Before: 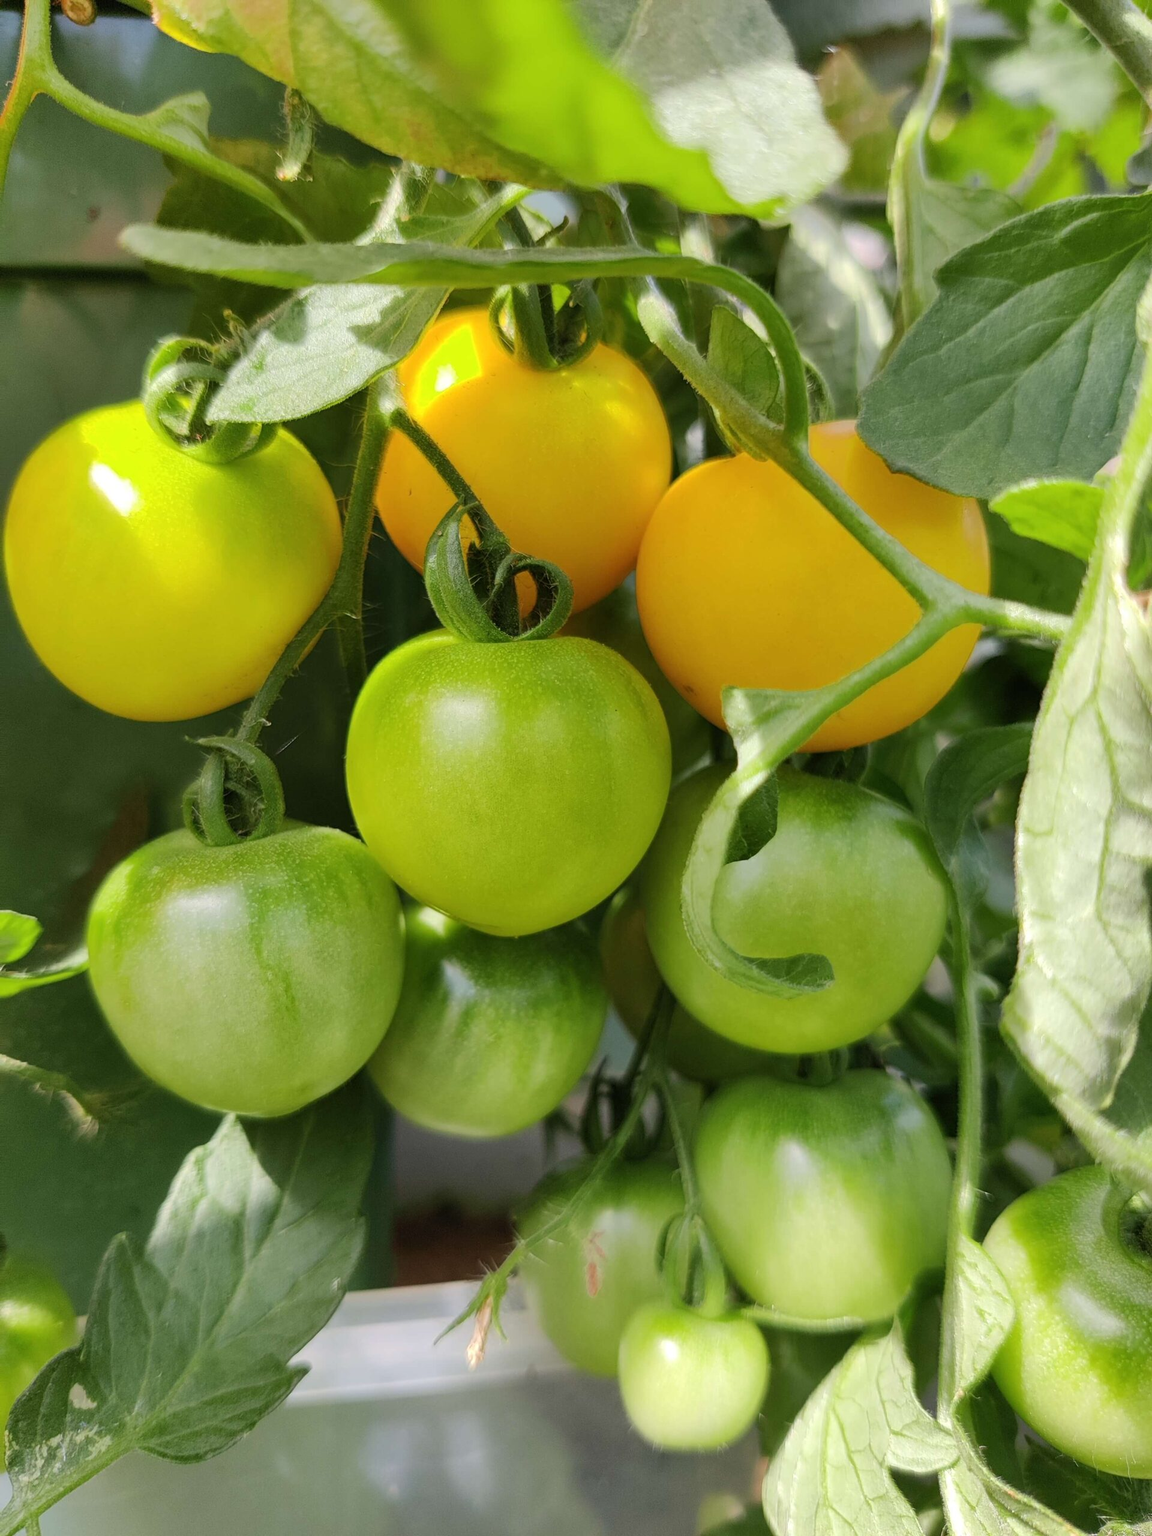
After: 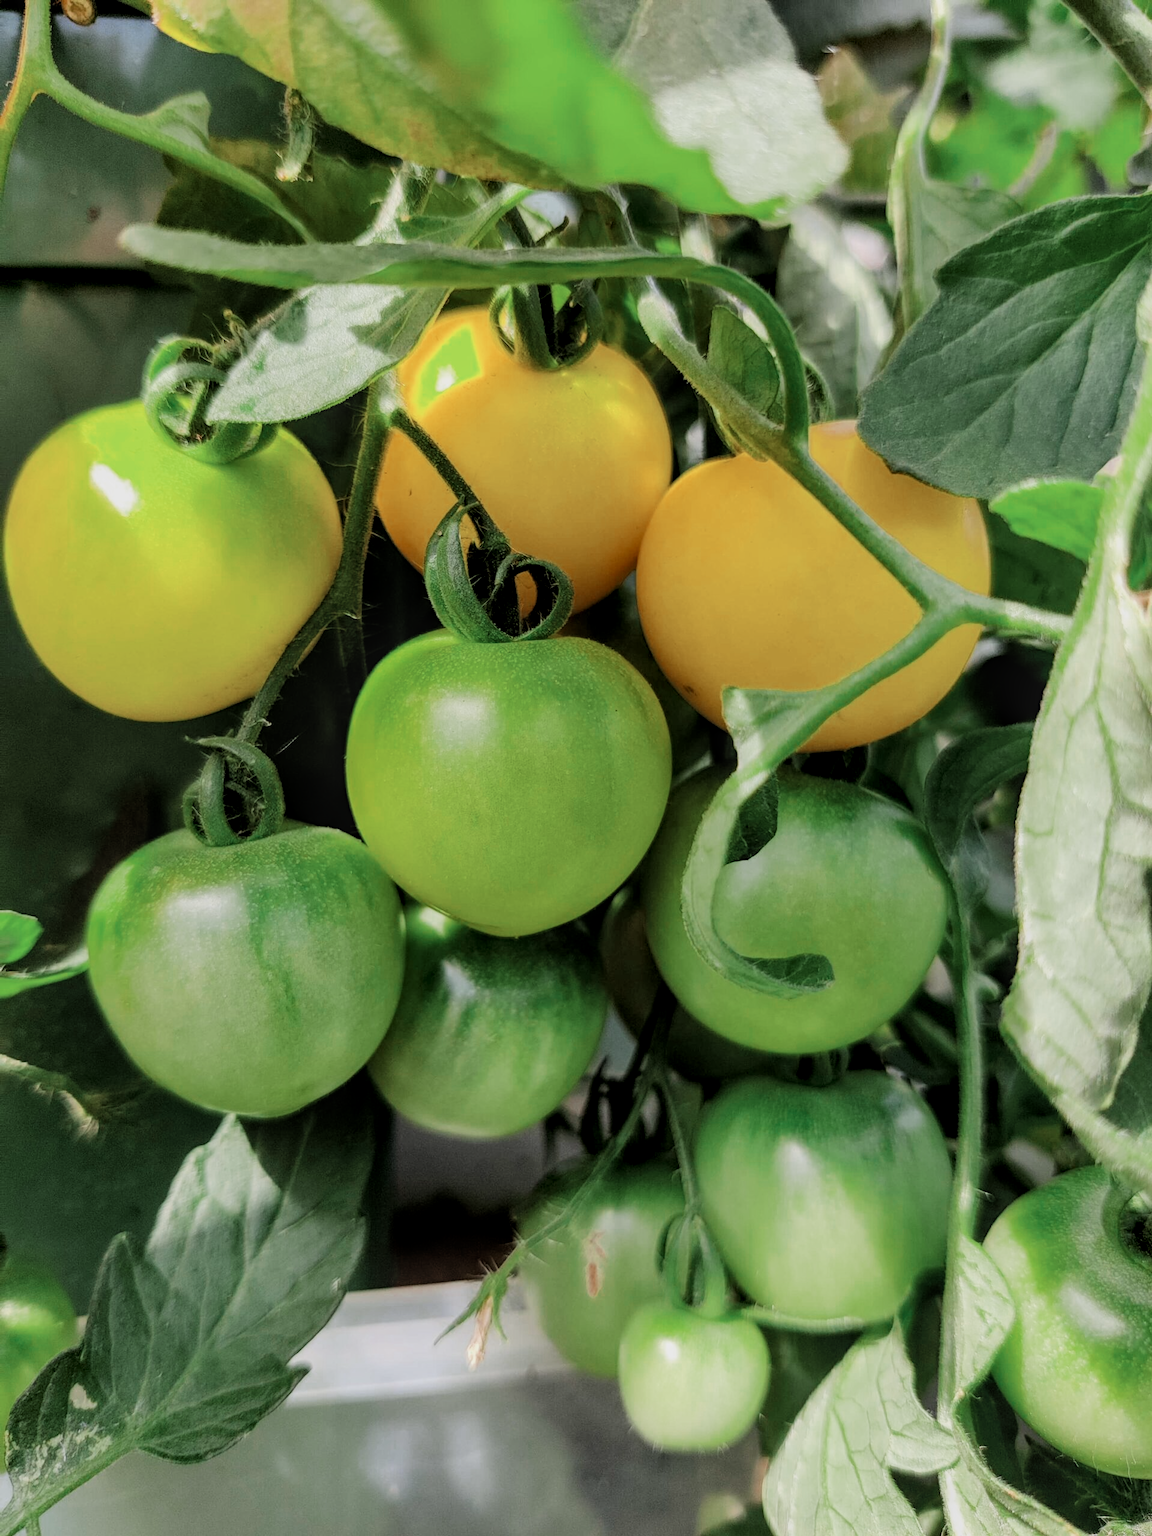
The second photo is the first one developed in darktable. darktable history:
filmic rgb: black relative exposure -5 EV, hardness 2.88, contrast 1.3, highlights saturation mix -10%
color zones: curves: ch0 [(0, 0.5) (0.125, 0.4) (0.25, 0.5) (0.375, 0.4) (0.5, 0.4) (0.625, 0.6) (0.75, 0.6) (0.875, 0.5)]; ch1 [(0, 0.4) (0.125, 0.5) (0.25, 0.4) (0.375, 0.4) (0.5, 0.4) (0.625, 0.4) (0.75, 0.5) (0.875, 0.4)]; ch2 [(0, 0.6) (0.125, 0.5) (0.25, 0.5) (0.375, 0.6) (0.5, 0.6) (0.625, 0.5) (0.75, 0.5) (0.875, 0.5)]
local contrast: on, module defaults
